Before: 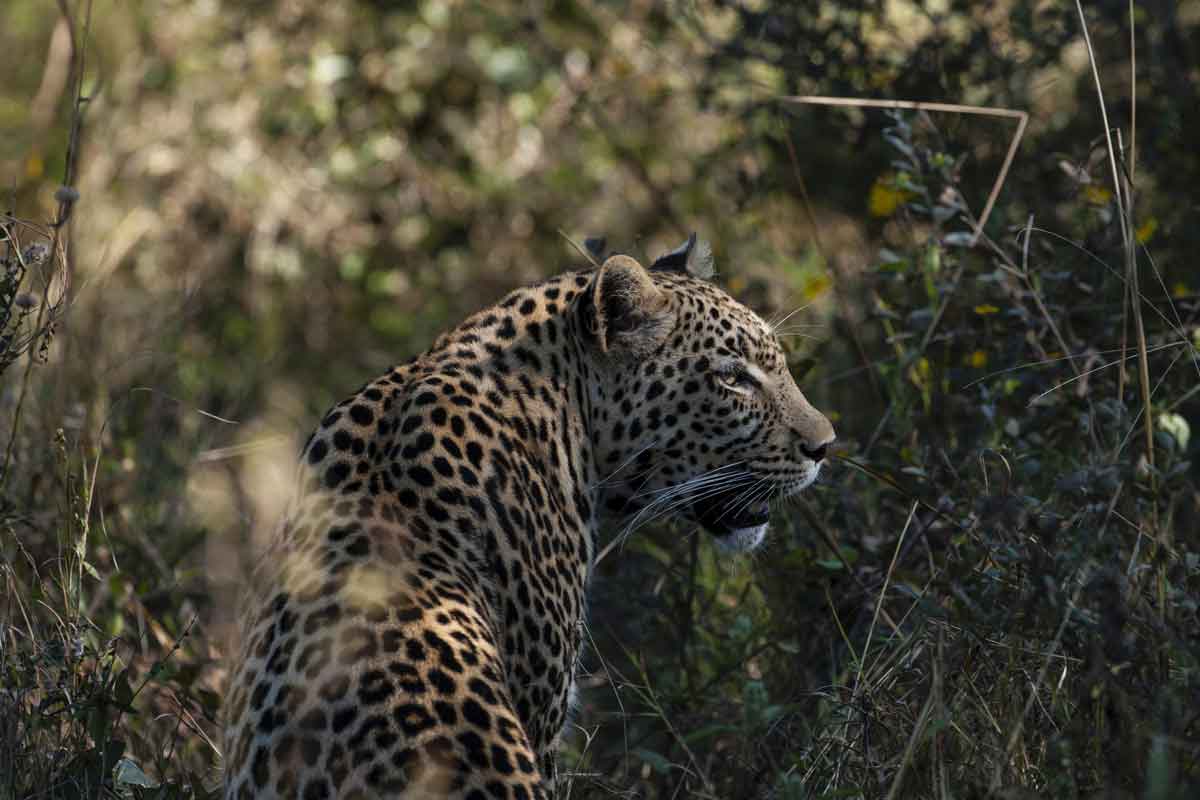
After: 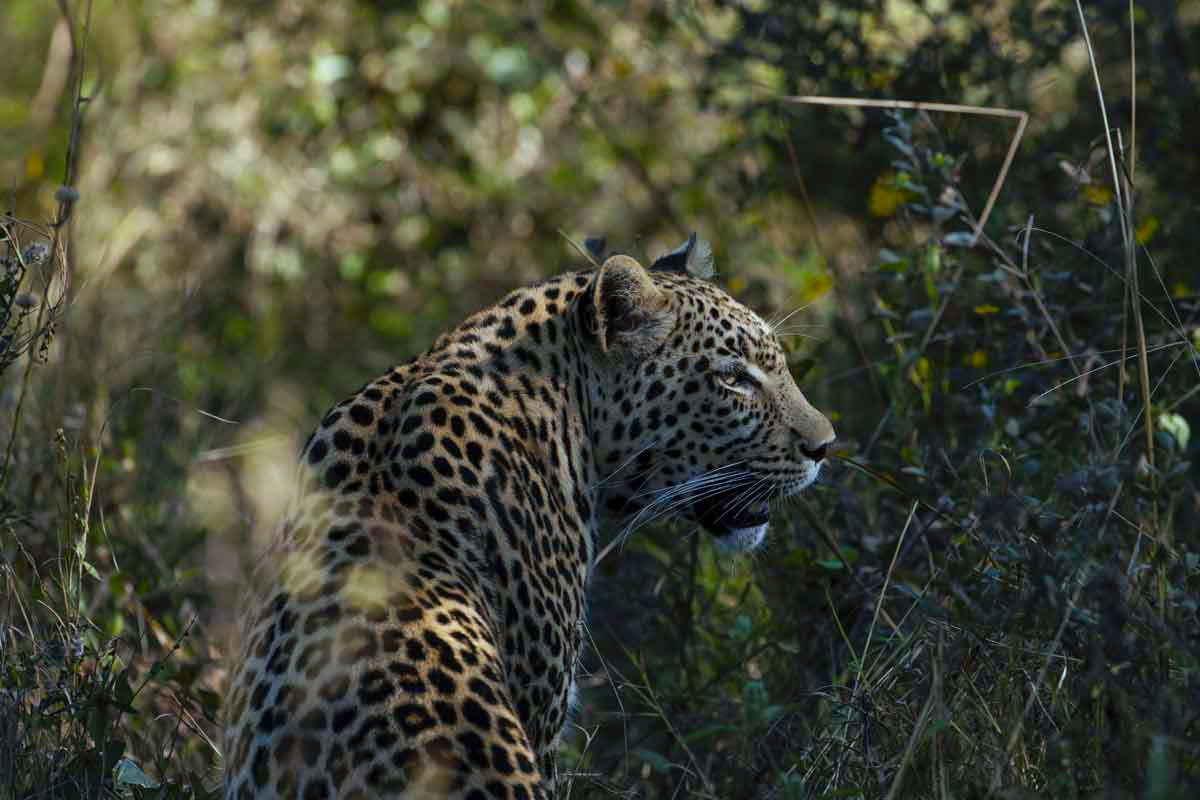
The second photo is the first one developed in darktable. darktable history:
white balance: red 0.925, blue 1.046
color balance rgb: linear chroma grading › global chroma 33.4%
